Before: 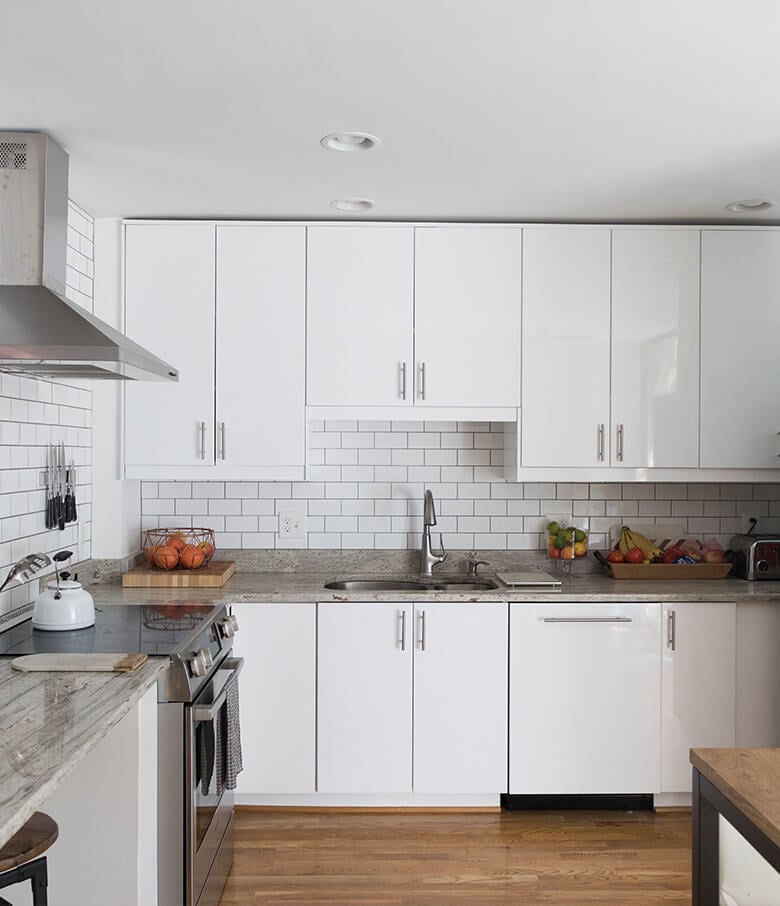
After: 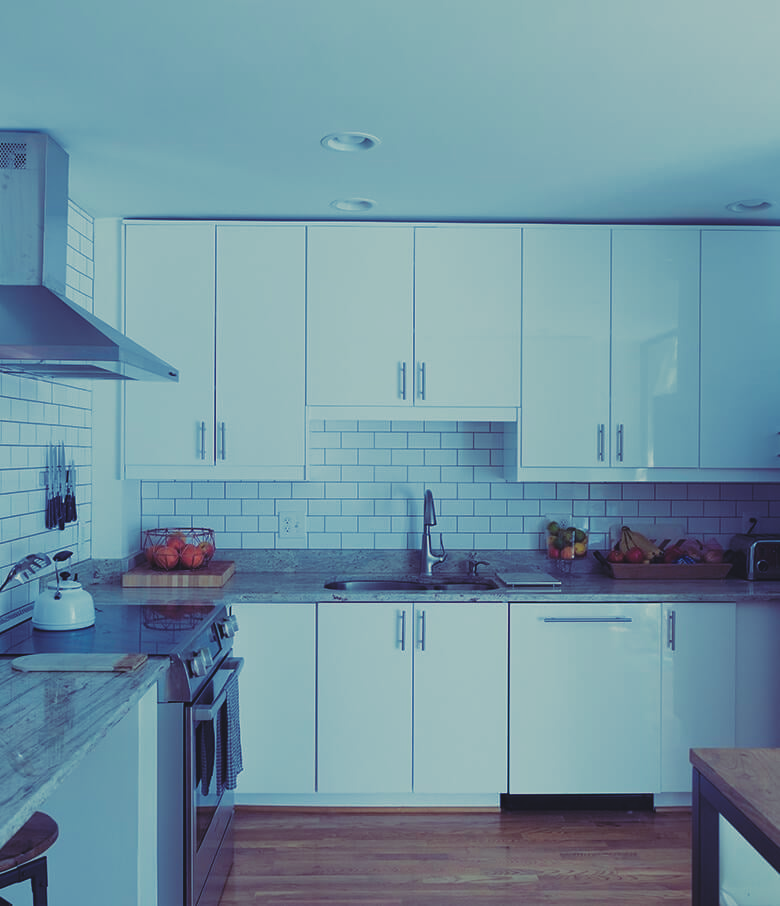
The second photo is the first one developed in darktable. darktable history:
rgb curve: curves: ch0 [(0, 0.186) (0.314, 0.284) (0.576, 0.466) (0.805, 0.691) (0.936, 0.886)]; ch1 [(0, 0.186) (0.314, 0.284) (0.581, 0.534) (0.771, 0.746) (0.936, 0.958)]; ch2 [(0, 0.216) (0.275, 0.39) (1, 1)], mode RGB, independent channels, compensate middle gray true, preserve colors none
filmic rgb: black relative exposure -4.4 EV, white relative exposure 5 EV, threshold 3 EV, hardness 2.23, latitude 40.06%, contrast 1.15, highlights saturation mix 10%, shadows ↔ highlights balance 1.04%, preserve chrominance RGB euclidean norm (legacy), color science v4 (2020), enable highlight reconstruction true
